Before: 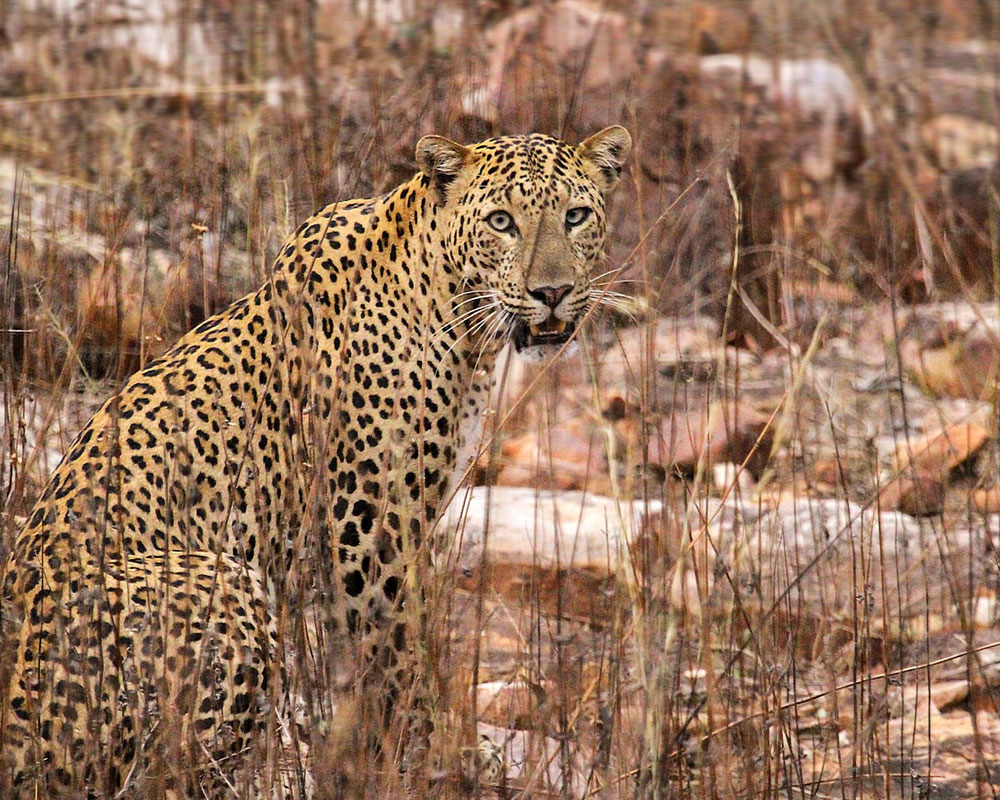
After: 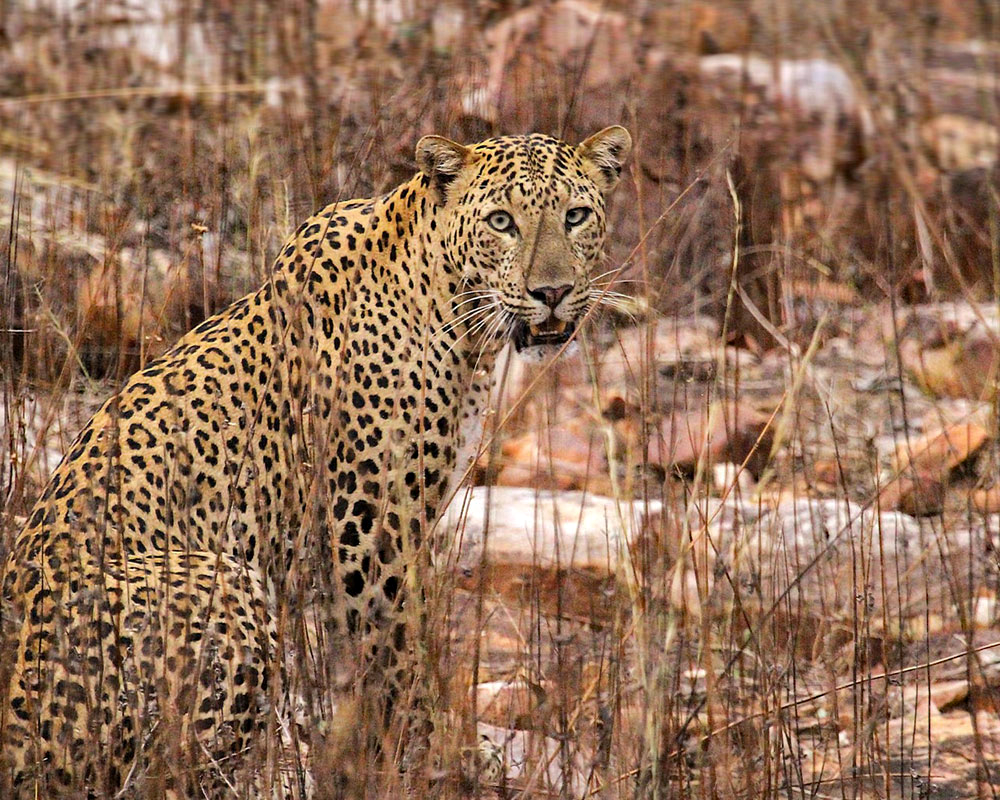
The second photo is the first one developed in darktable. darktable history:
haze removal: compatibility mode true, adaptive false
tone equalizer: edges refinement/feathering 500, mask exposure compensation -1.57 EV, preserve details no
